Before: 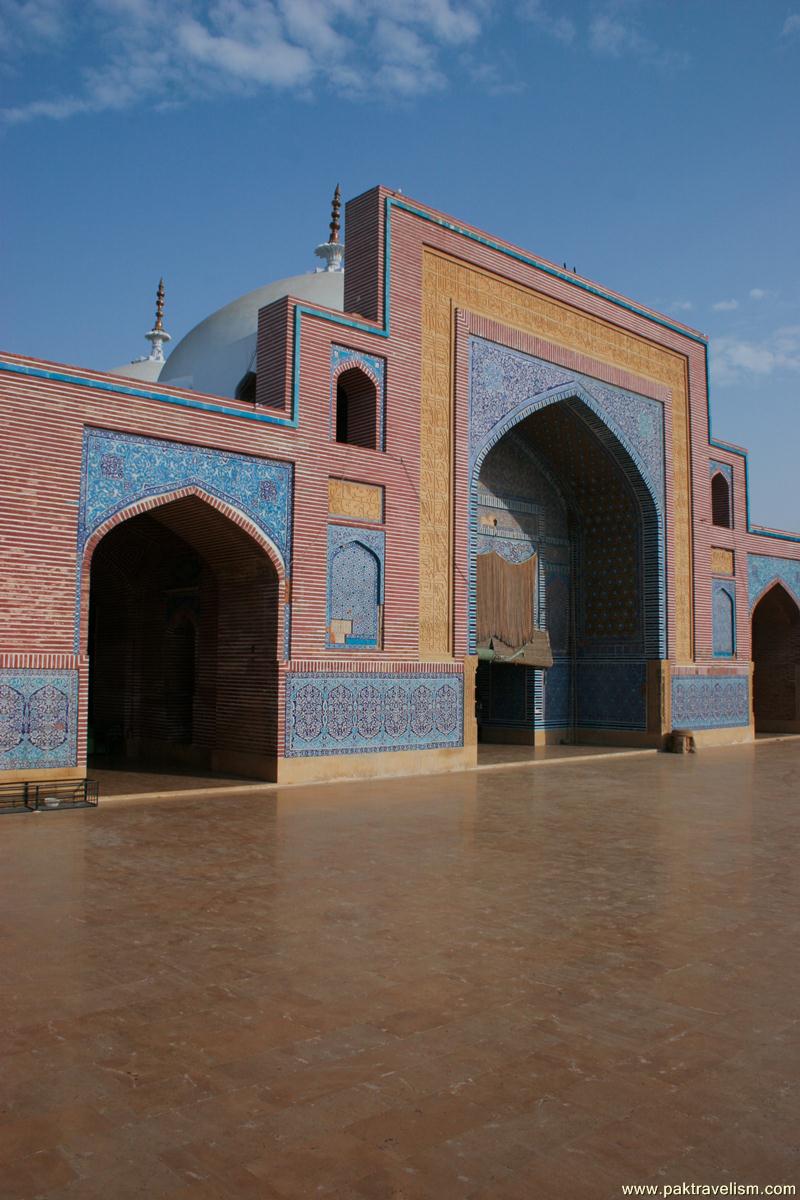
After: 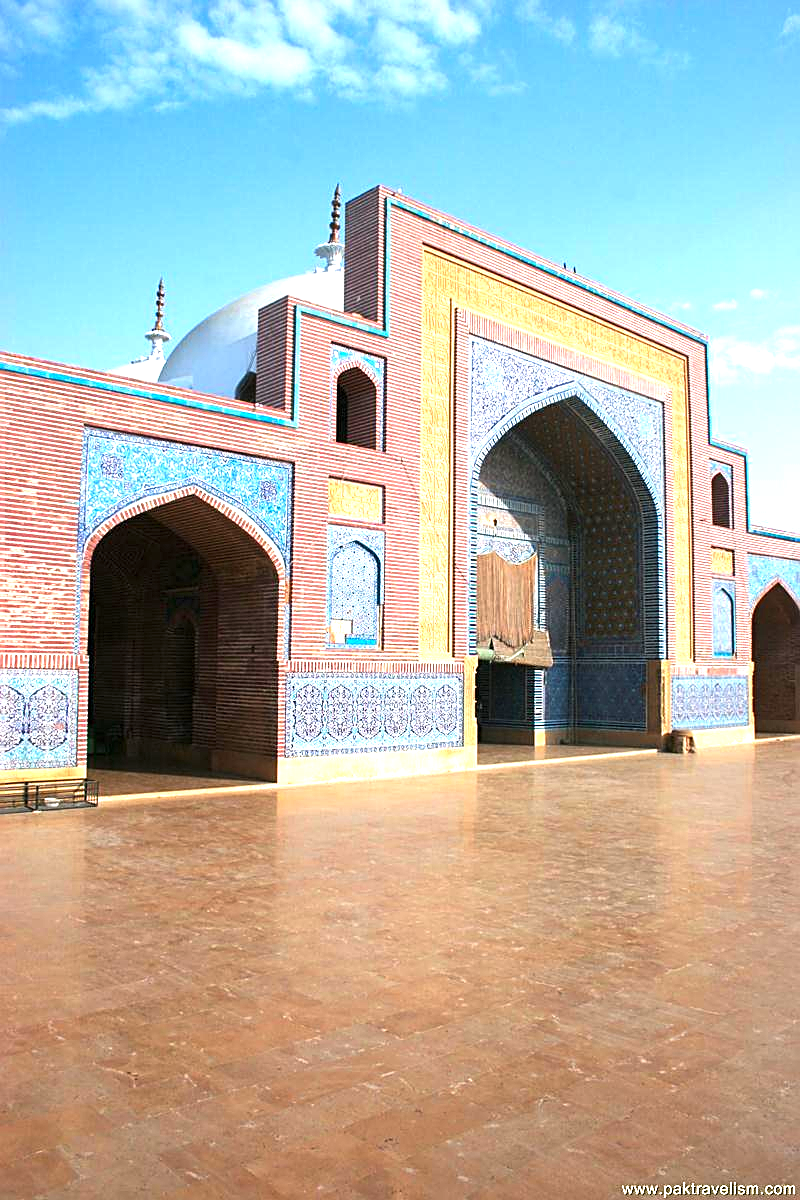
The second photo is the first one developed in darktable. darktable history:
sharpen: on, module defaults
exposure: black level correction 0, exposure 1.741 EV, compensate exposure bias true, compensate highlight preservation false
color balance: contrast 10%
